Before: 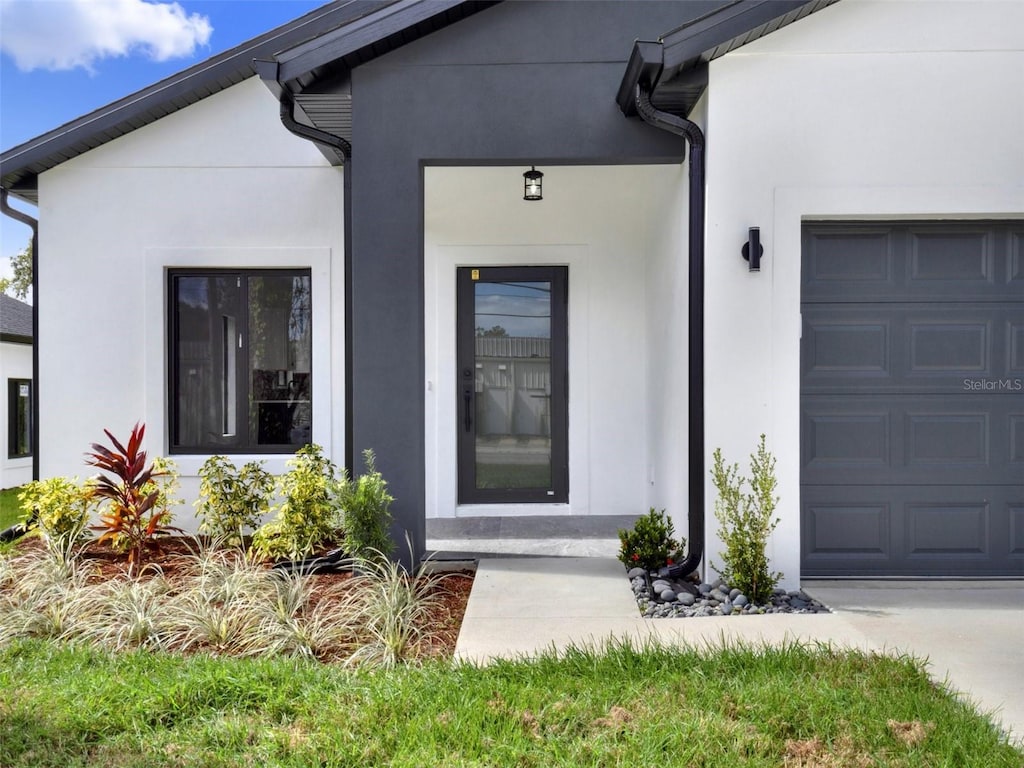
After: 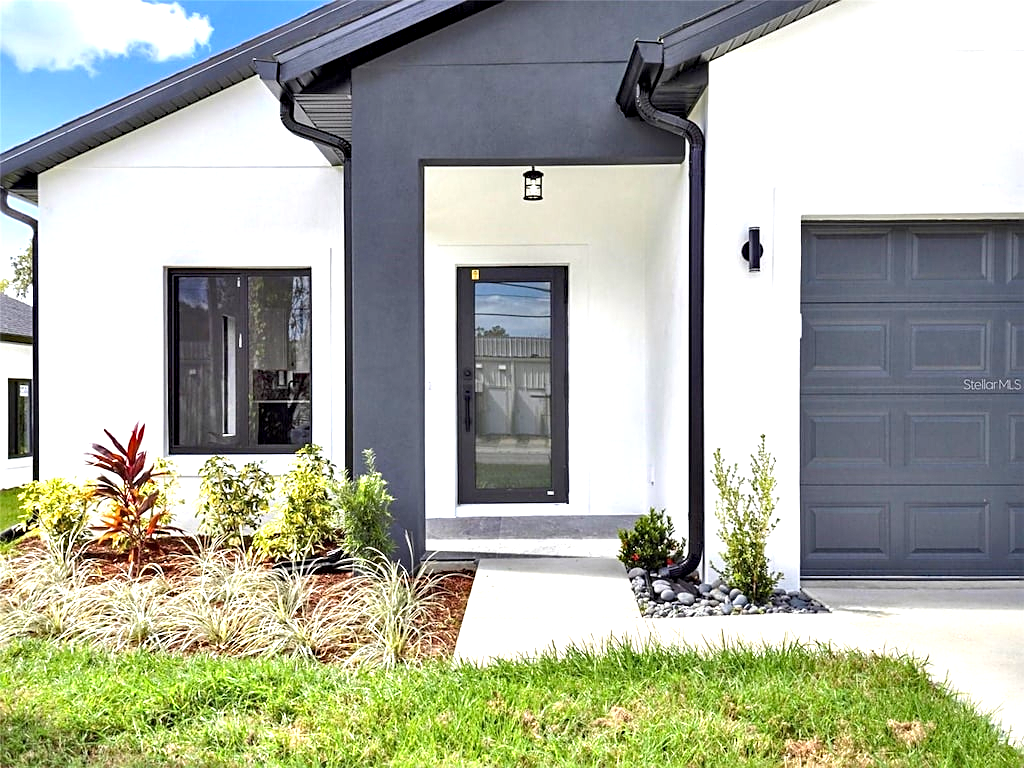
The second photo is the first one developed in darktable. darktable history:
haze removal: compatibility mode true, adaptive false
sharpen: on, module defaults
exposure: exposure 0.94 EV, compensate highlight preservation false
